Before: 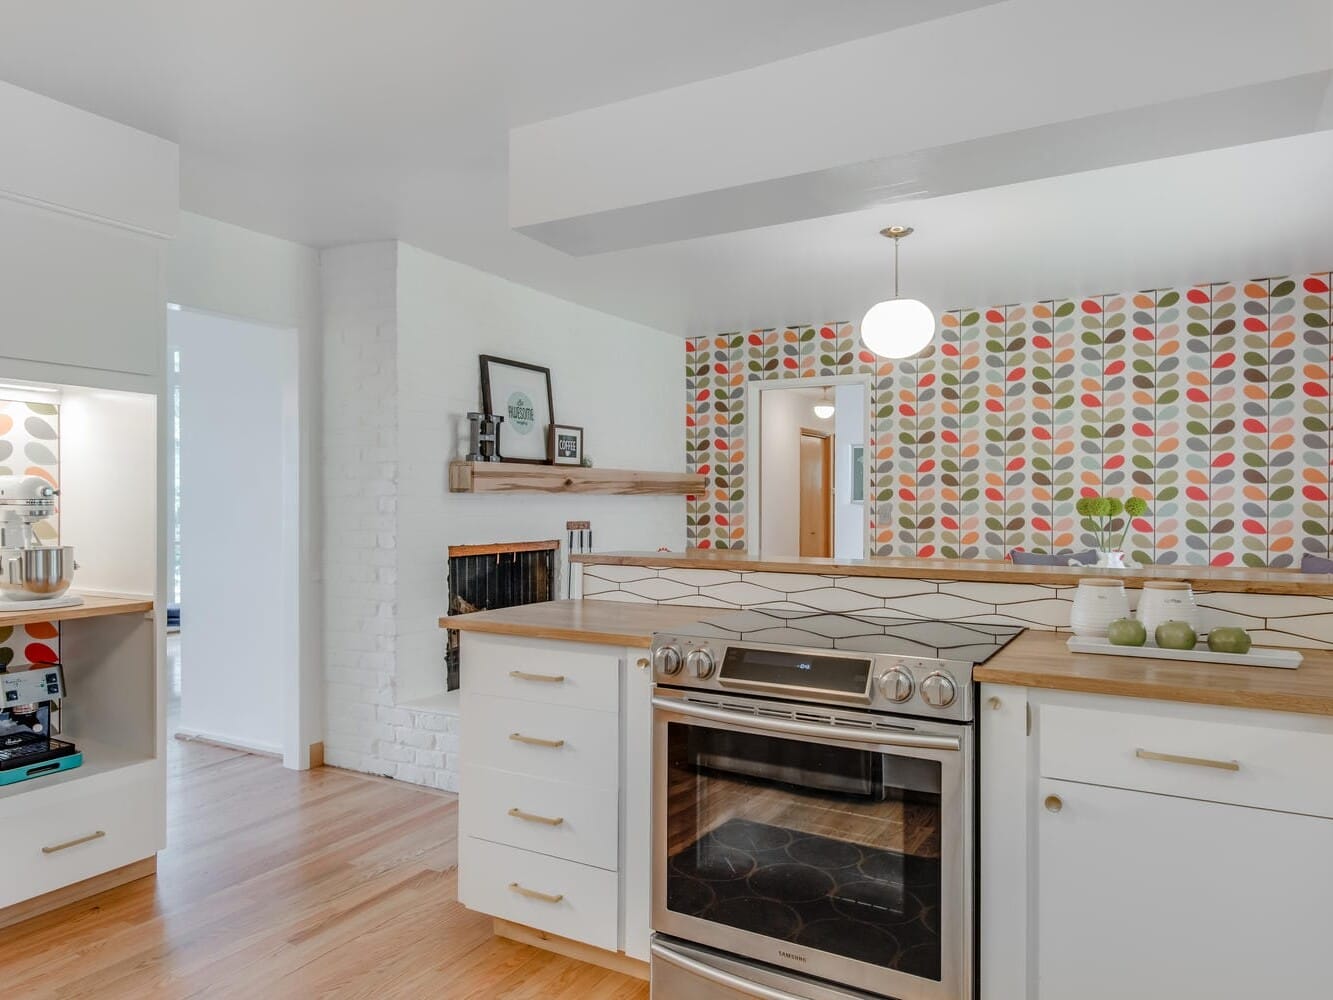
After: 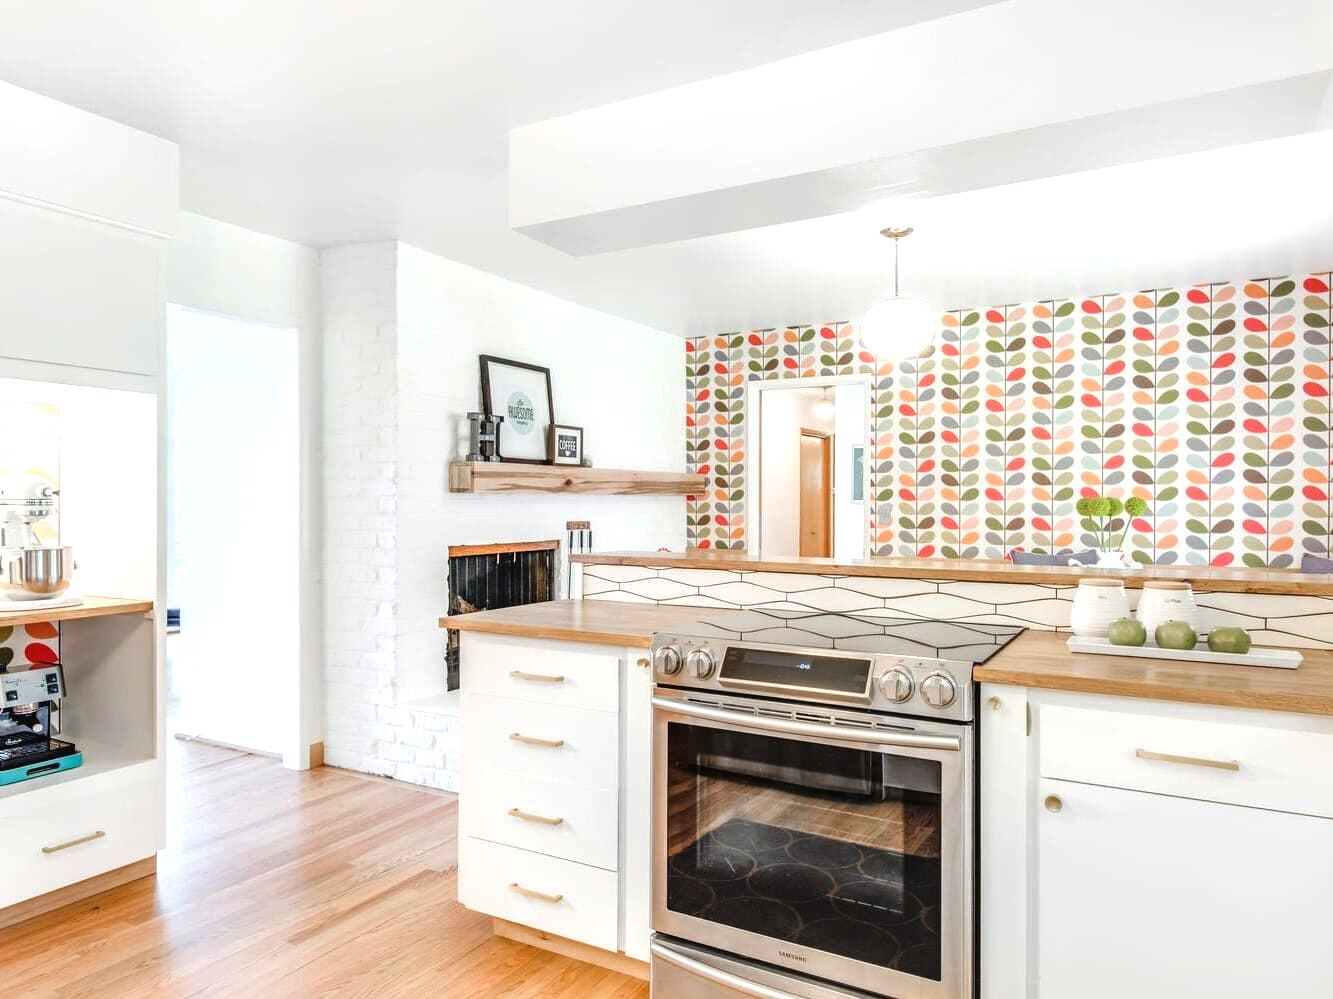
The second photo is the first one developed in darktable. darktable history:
exposure: black level correction -0.002, exposure 0.543 EV, compensate highlight preservation false
crop: bottom 0.059%
tone equalizer: -8 EV -0.433 EV, -7 EV -0.395 EV, -6 EV -0.351 EV, -5 EV -0.243 EV, -3 EV 0.236 EV, -2 EV 0.35 EV, -1 EV 0.404 EV, +0 EV 0.414 EV, mask exposure compensation -0.512 EV
